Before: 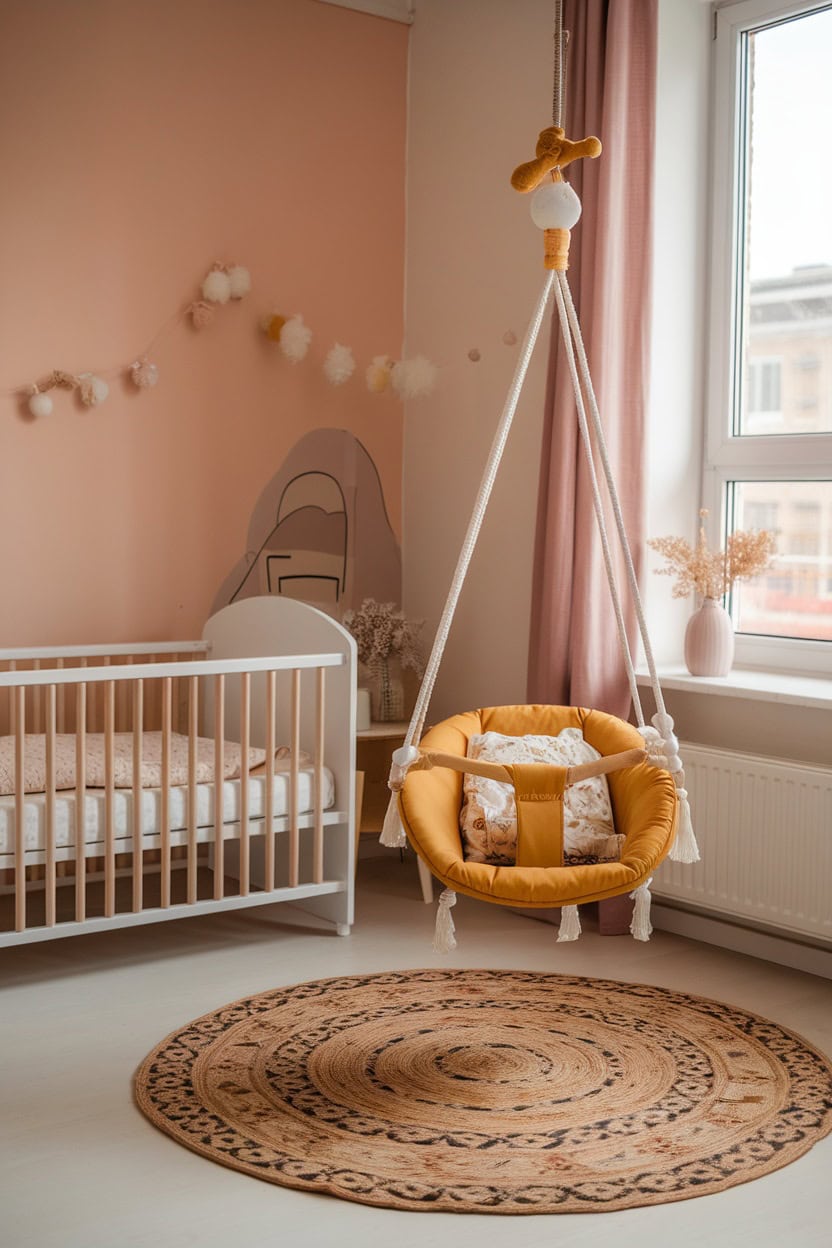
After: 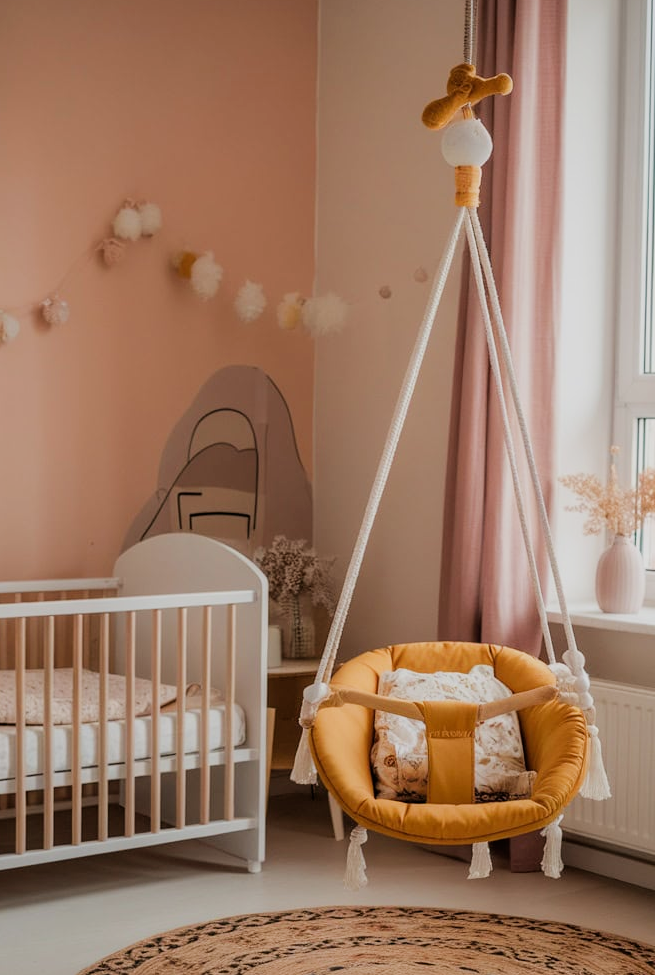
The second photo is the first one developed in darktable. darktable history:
crop and rotate: left 10.77%, top 5.1%, right 10.41%, bottom 16.76%
filmic rgb: black relative exposure -7.65 EV, hardness 4.02, contrast 1.1, highlights saturation mix -30%
